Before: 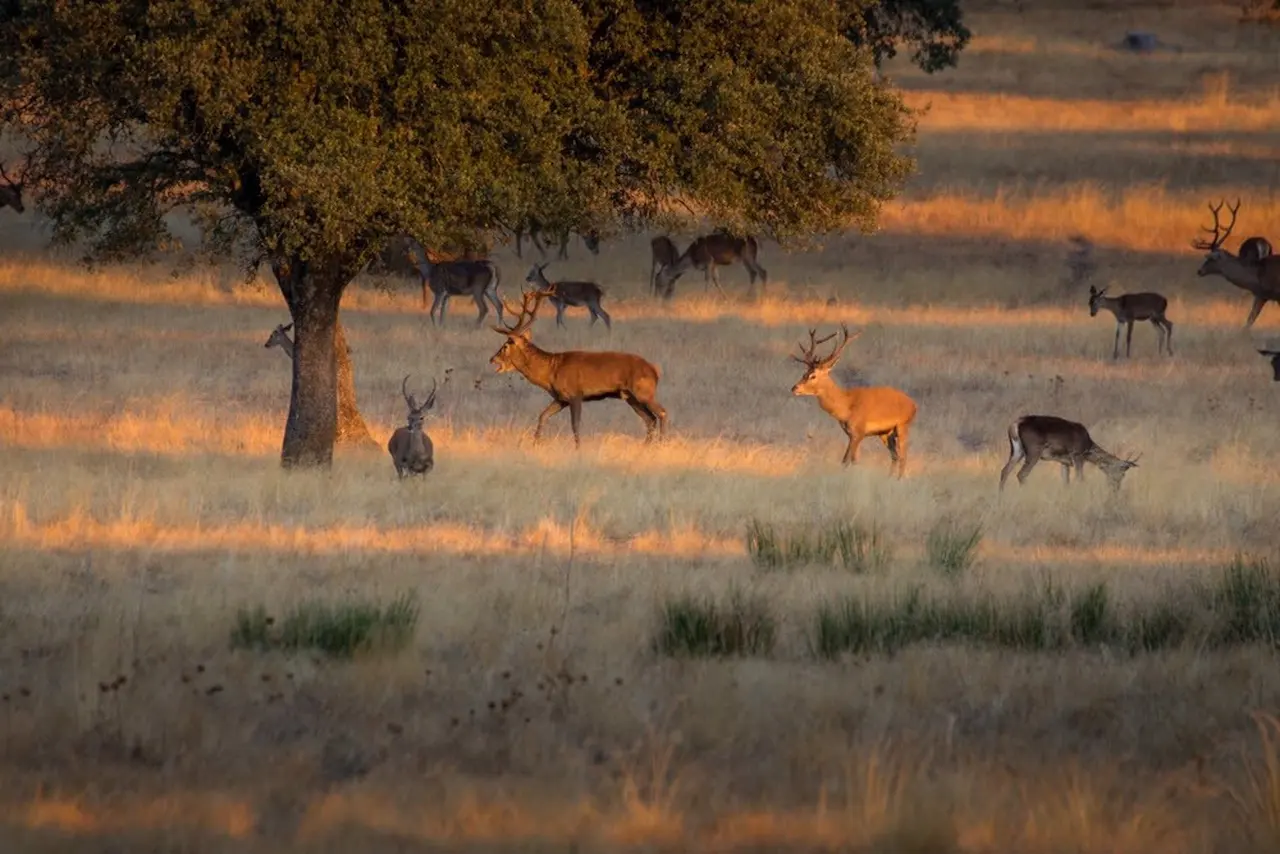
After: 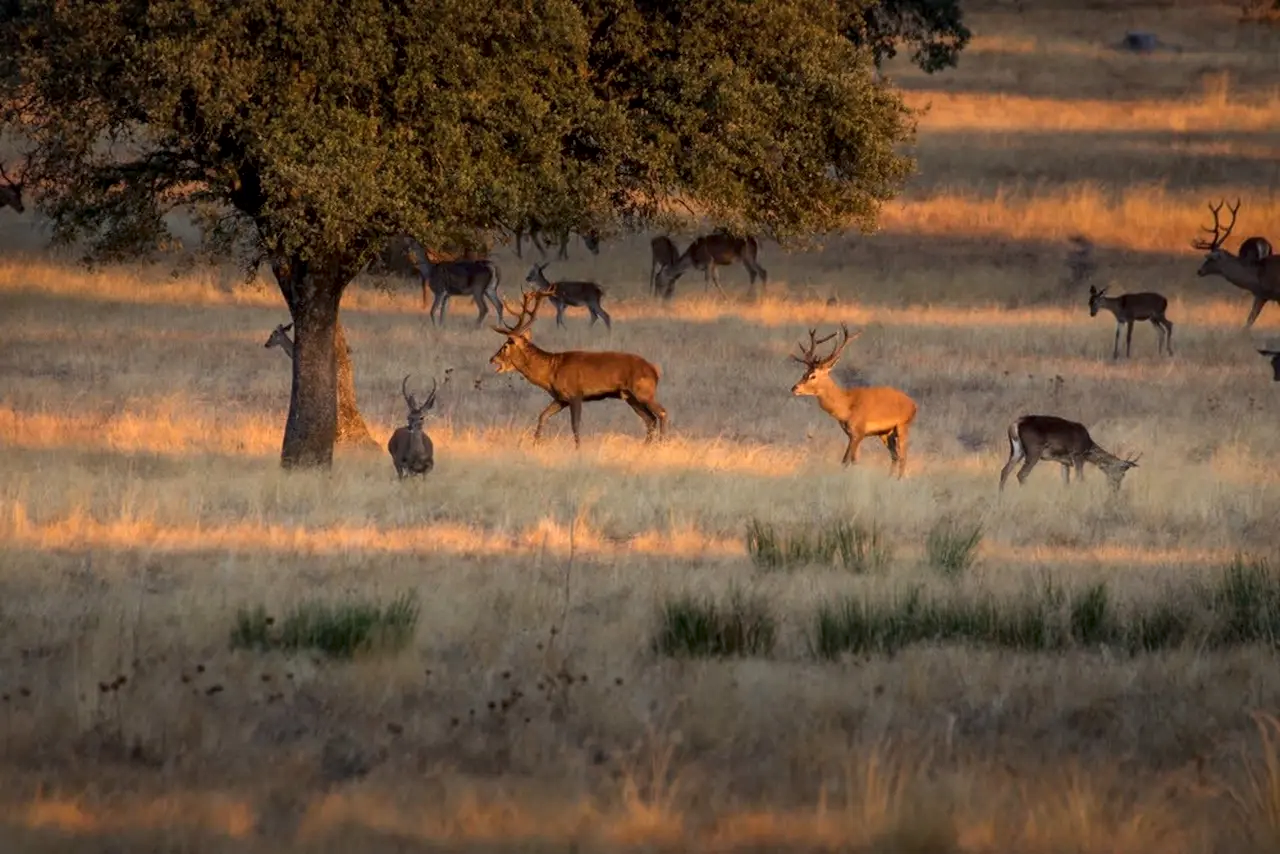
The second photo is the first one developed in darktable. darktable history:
local contrast: mode bilateral grid, contrast 19, coarseness 50, detail 132%, midtone range 0.2
